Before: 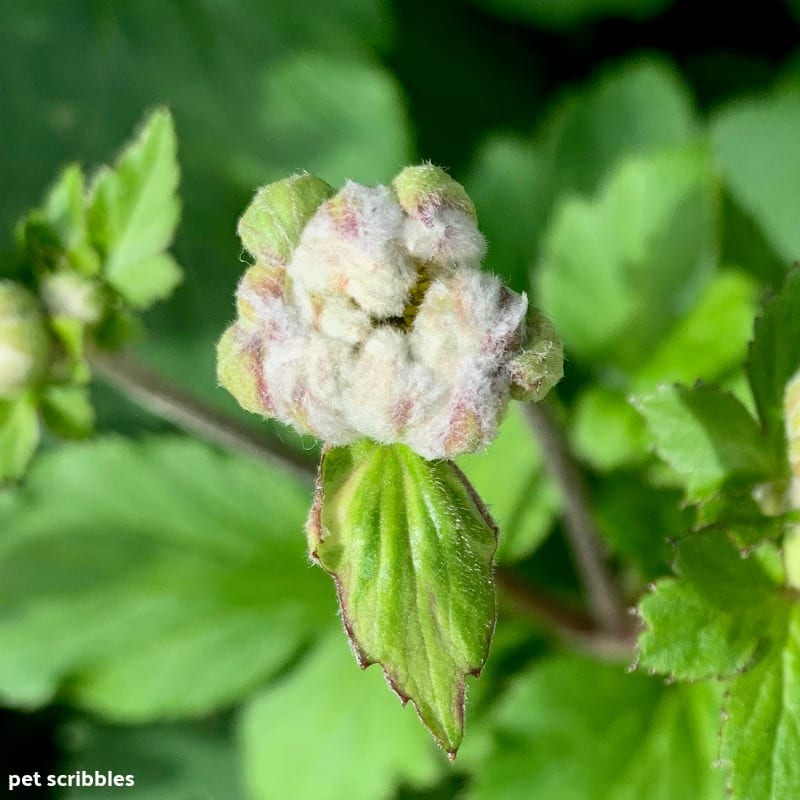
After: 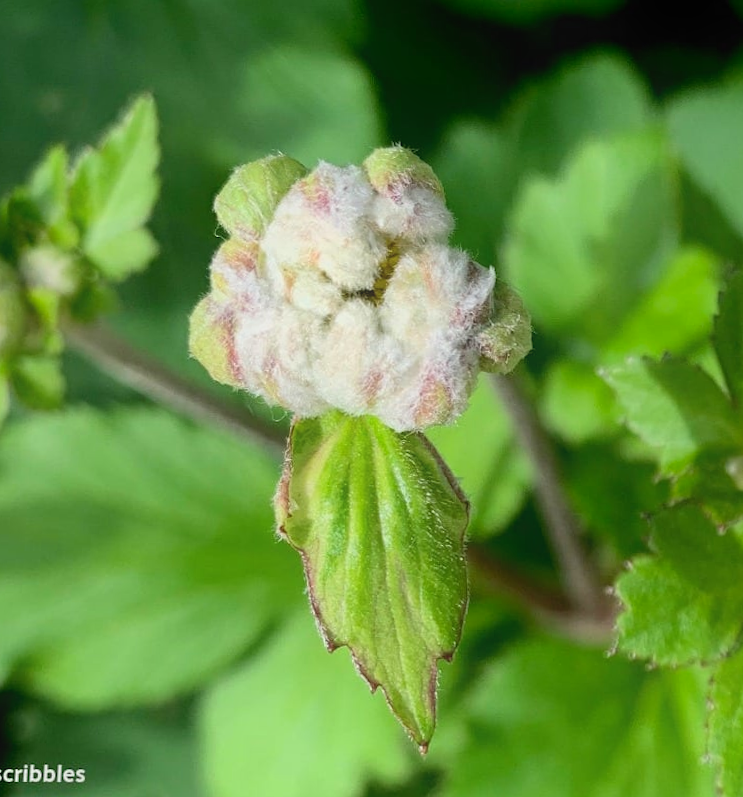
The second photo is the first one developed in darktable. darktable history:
rotate and perspective: rotation 0.215°, lens shift (vertical) -0.139, crop left 0.069, crop right 0.939, crop top 0.002, crop bottom 0.996
contrast equalizer: y [[0.439, 0.44, 0.442, 0.457, 0.493, 0.498], [0.5 ×6], [0.5 ×6], [0 ×6], [0 ×6]]
